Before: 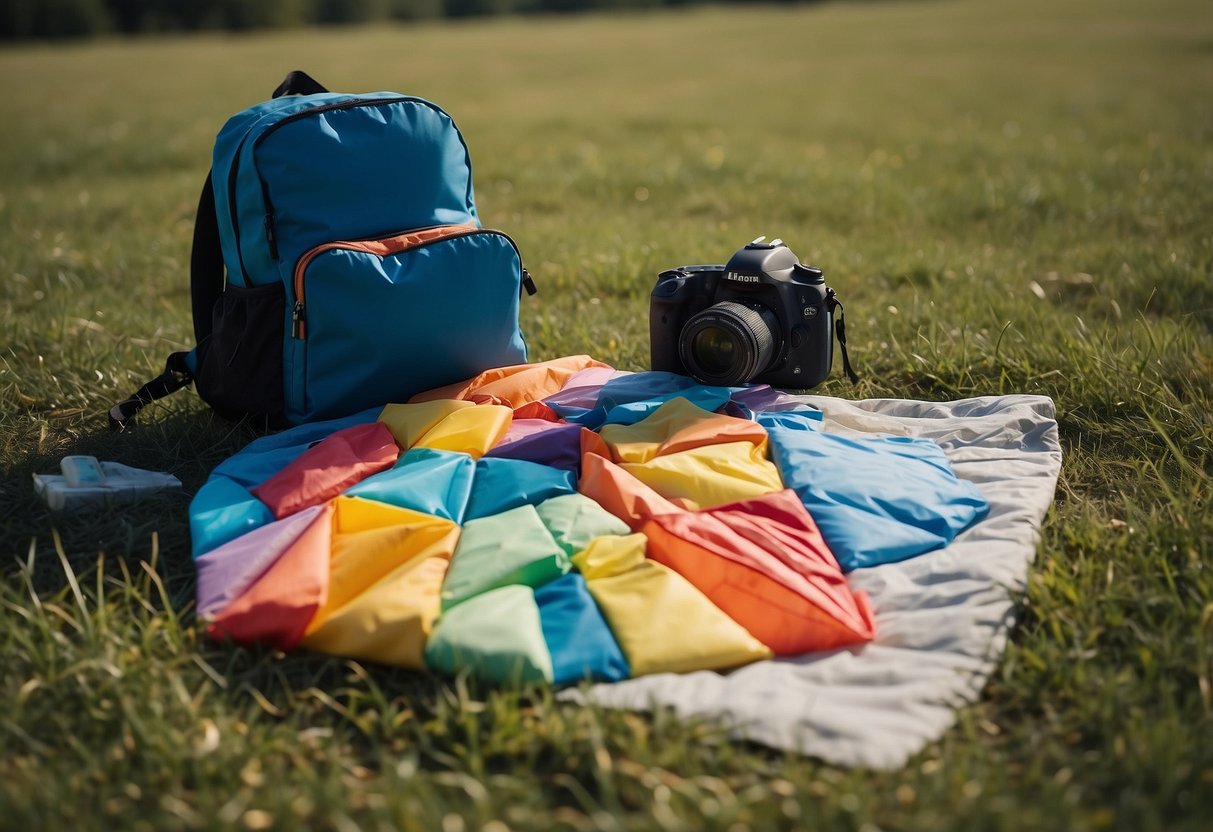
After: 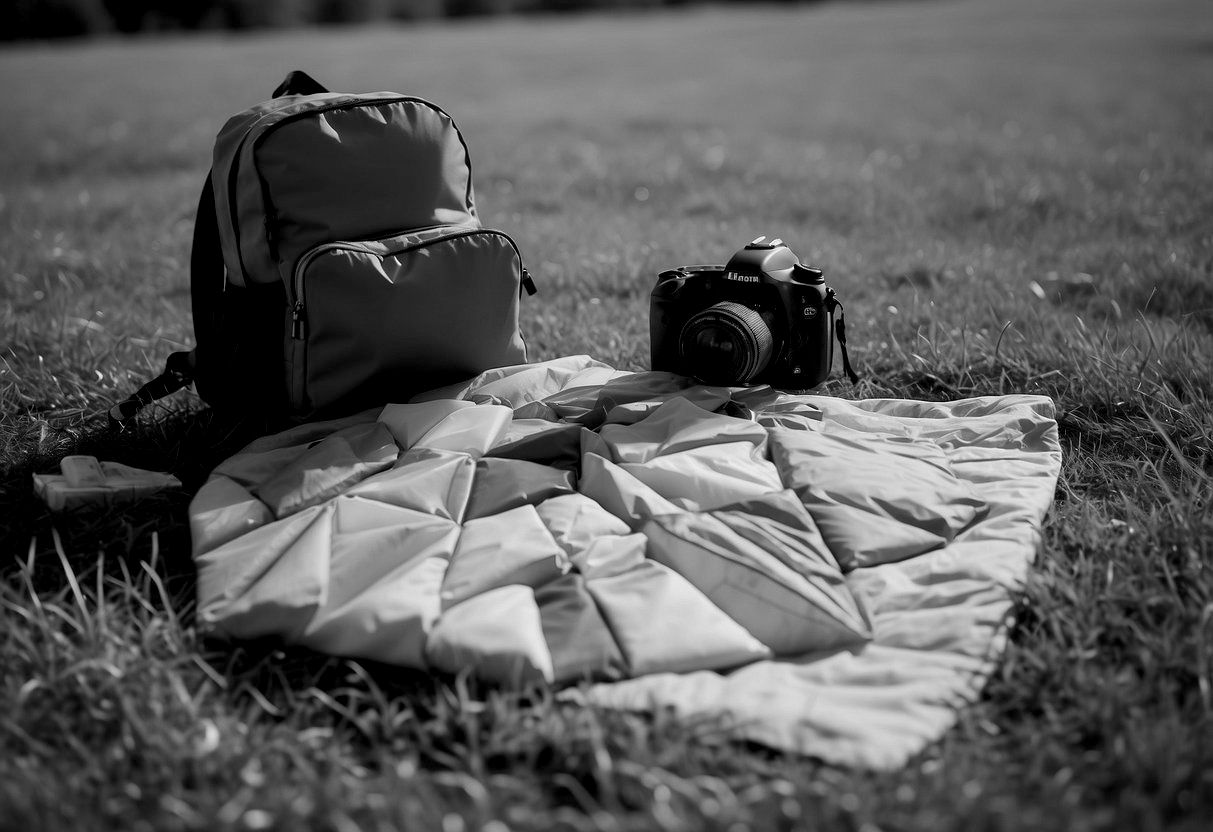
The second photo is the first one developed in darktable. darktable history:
exposure: black level correction 0.009, exposure -0.159 EV, compensate highlight preservation false
monochrome: on, module defaults
shadows and highlights: shadows -12.5, white point adjustment 4, highlights 28.33
